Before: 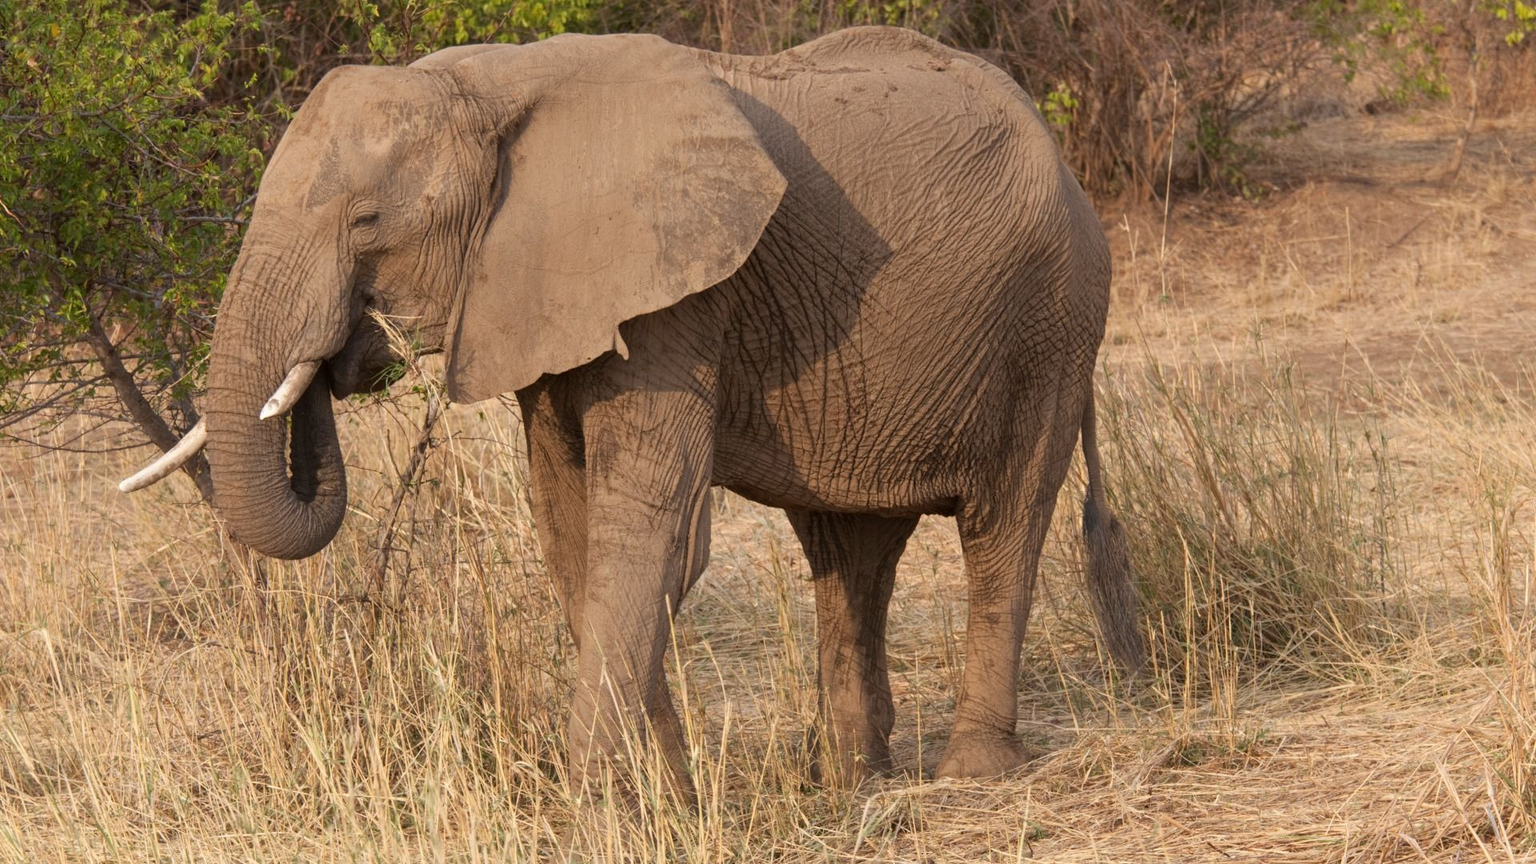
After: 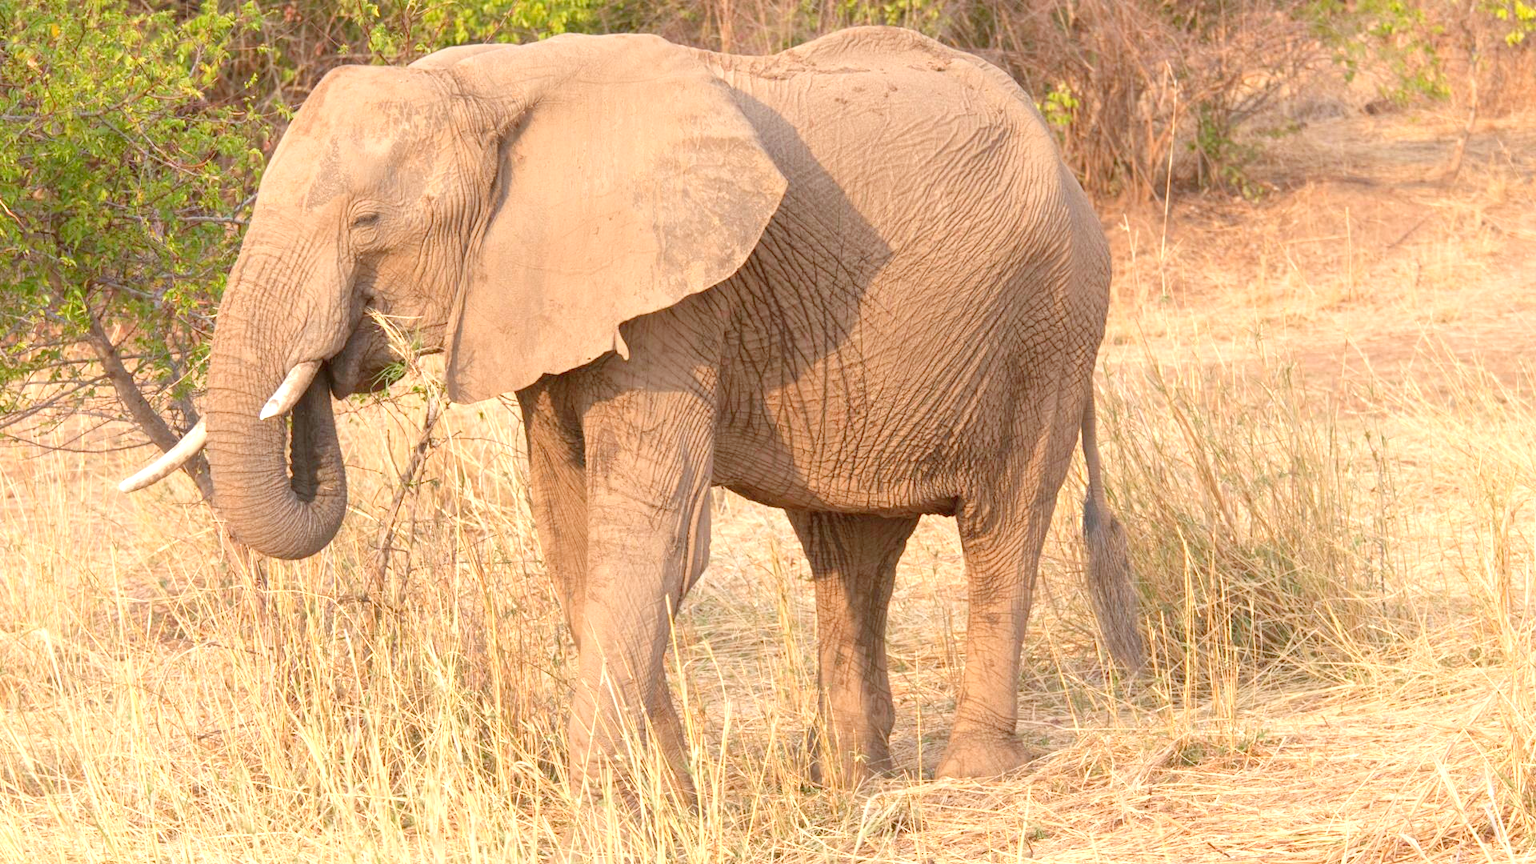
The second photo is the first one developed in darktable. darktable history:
exposure: black level correction 0, exposure 0.7 EV, compensate exposure bias true, compensate highlight preservation false
levels: levels [0, 0.397, 0.955]
